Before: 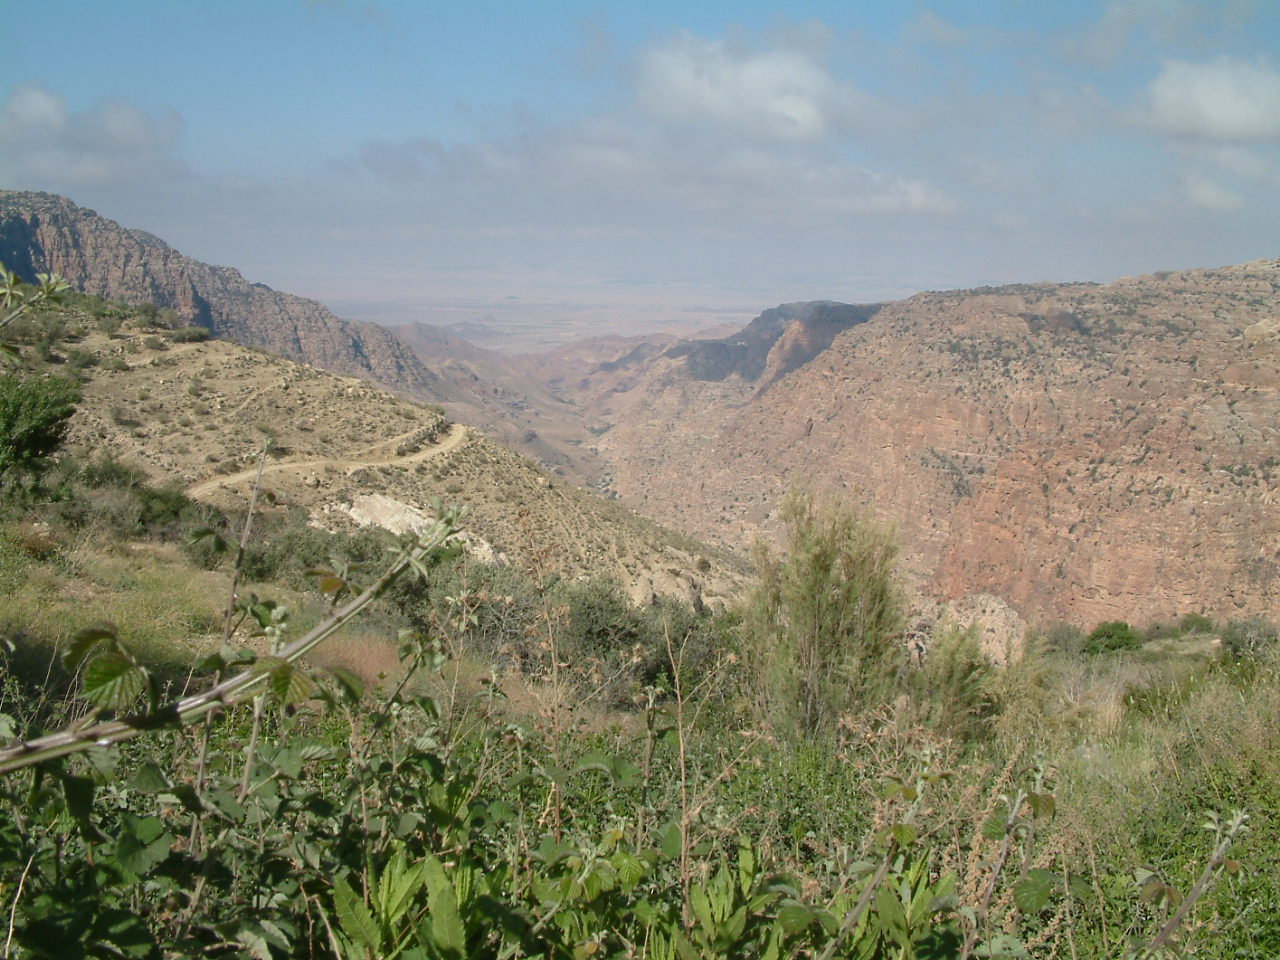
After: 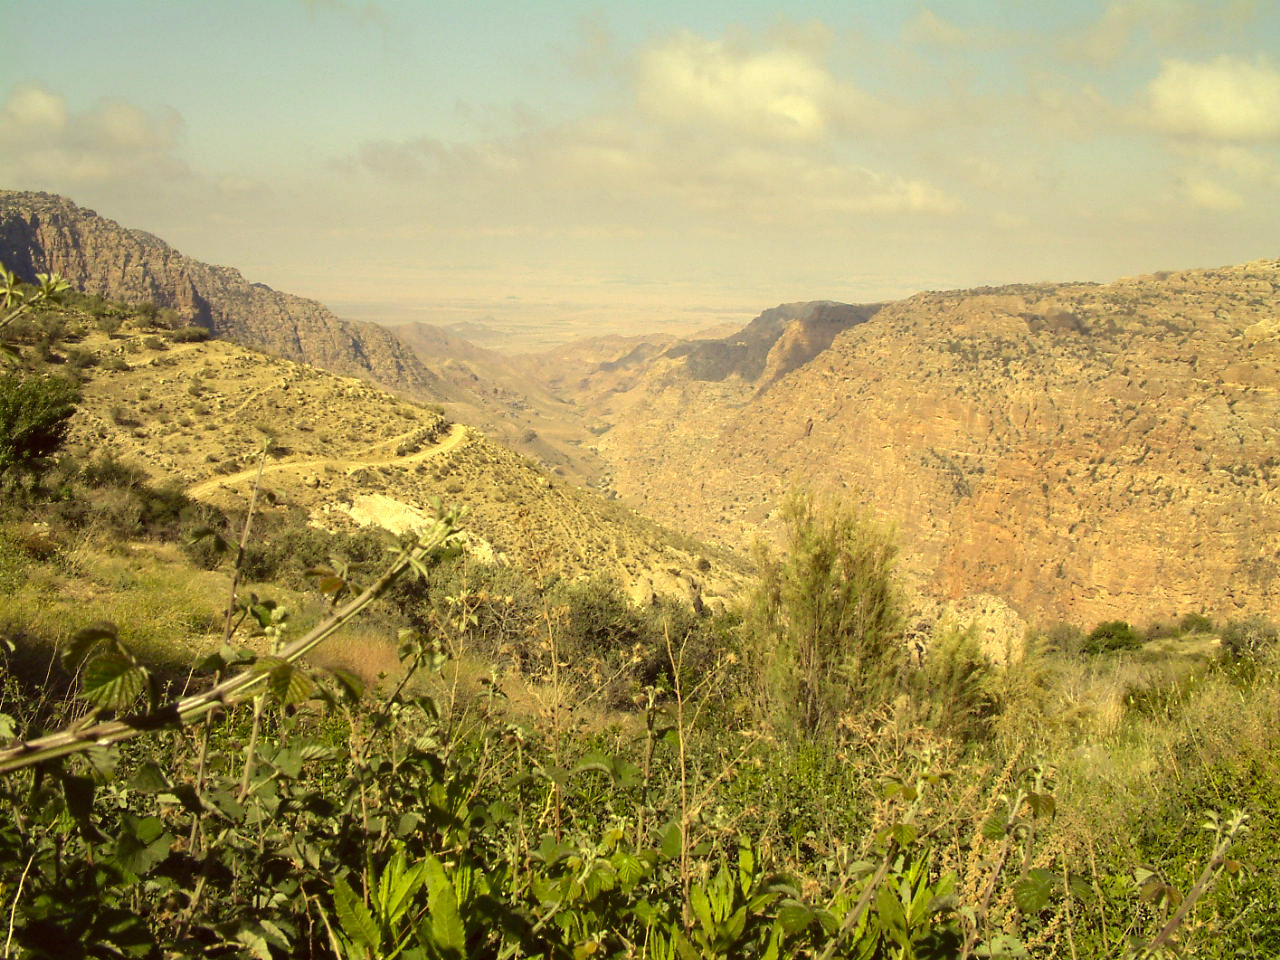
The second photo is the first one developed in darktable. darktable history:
color correction: highlights a* -0.482, highlights b* 40, shadows a* 9.8, shadows b* -0.161
tone equalizer: -8 EV -0.75 EV, -7 EV -0.7 EV, -6 EV -0.6 EV, -5 EV -0.4 EV, -3 EV 0.4 EV, -2 EV 0.6 EV, -1 EV 0.7 EV, +0 EV 0.75 EV, edges refinement/feathering 500, mask exposure compensation -1.57 EV, preserve details no
